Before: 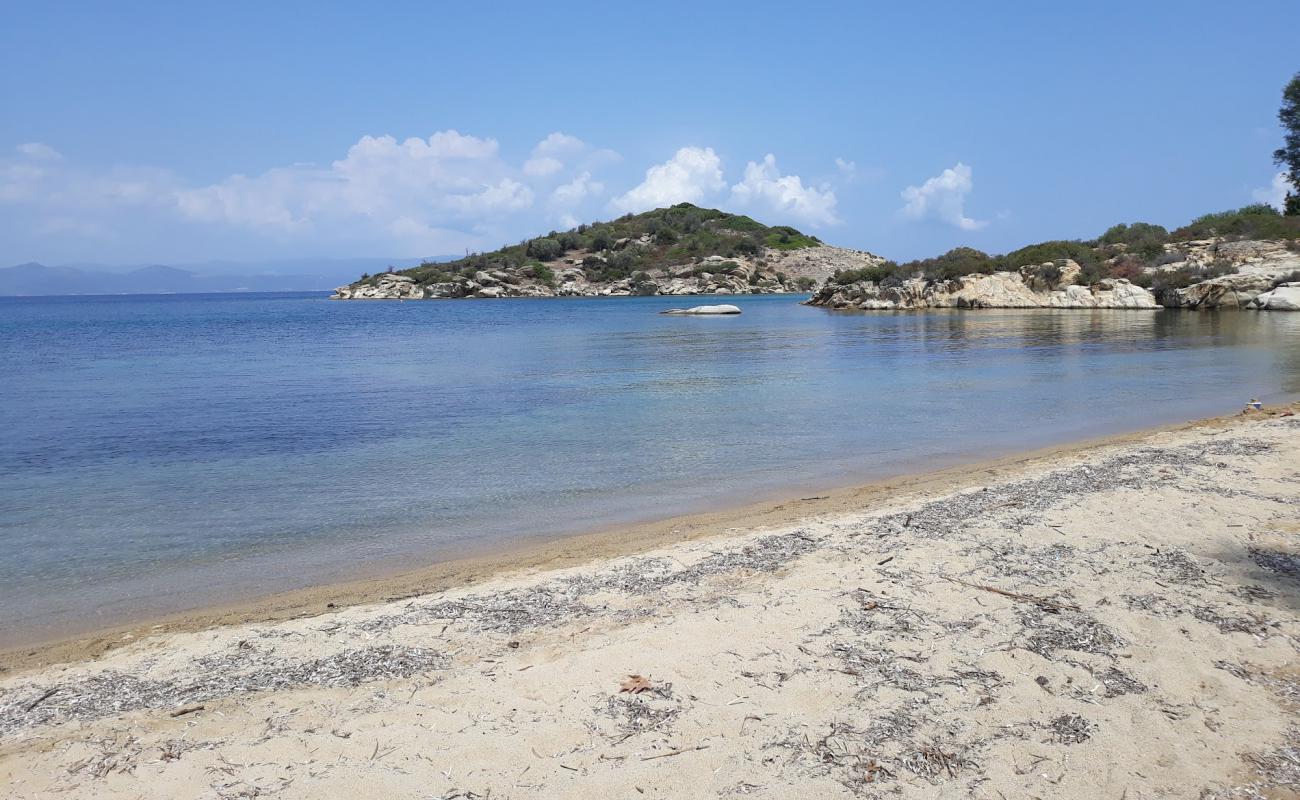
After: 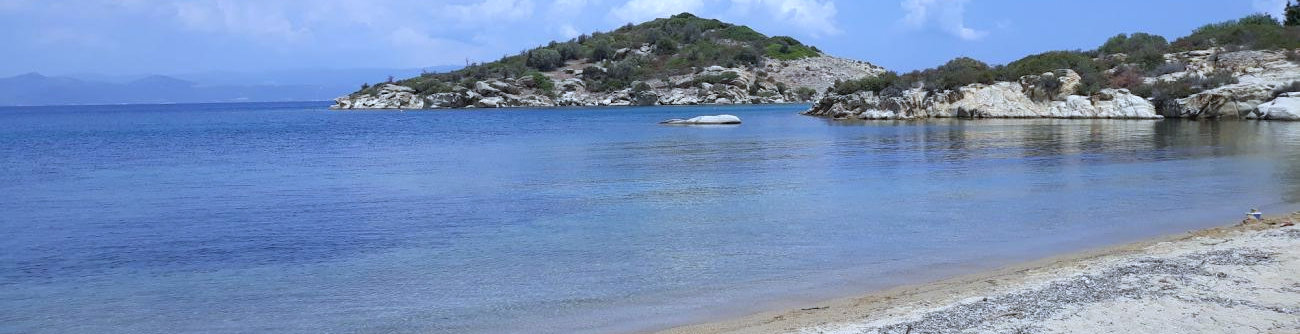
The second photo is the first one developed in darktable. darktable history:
white balance: red 0.931, blue 1.11
crop and rotate: top 23.84%, bottom 34.294%
